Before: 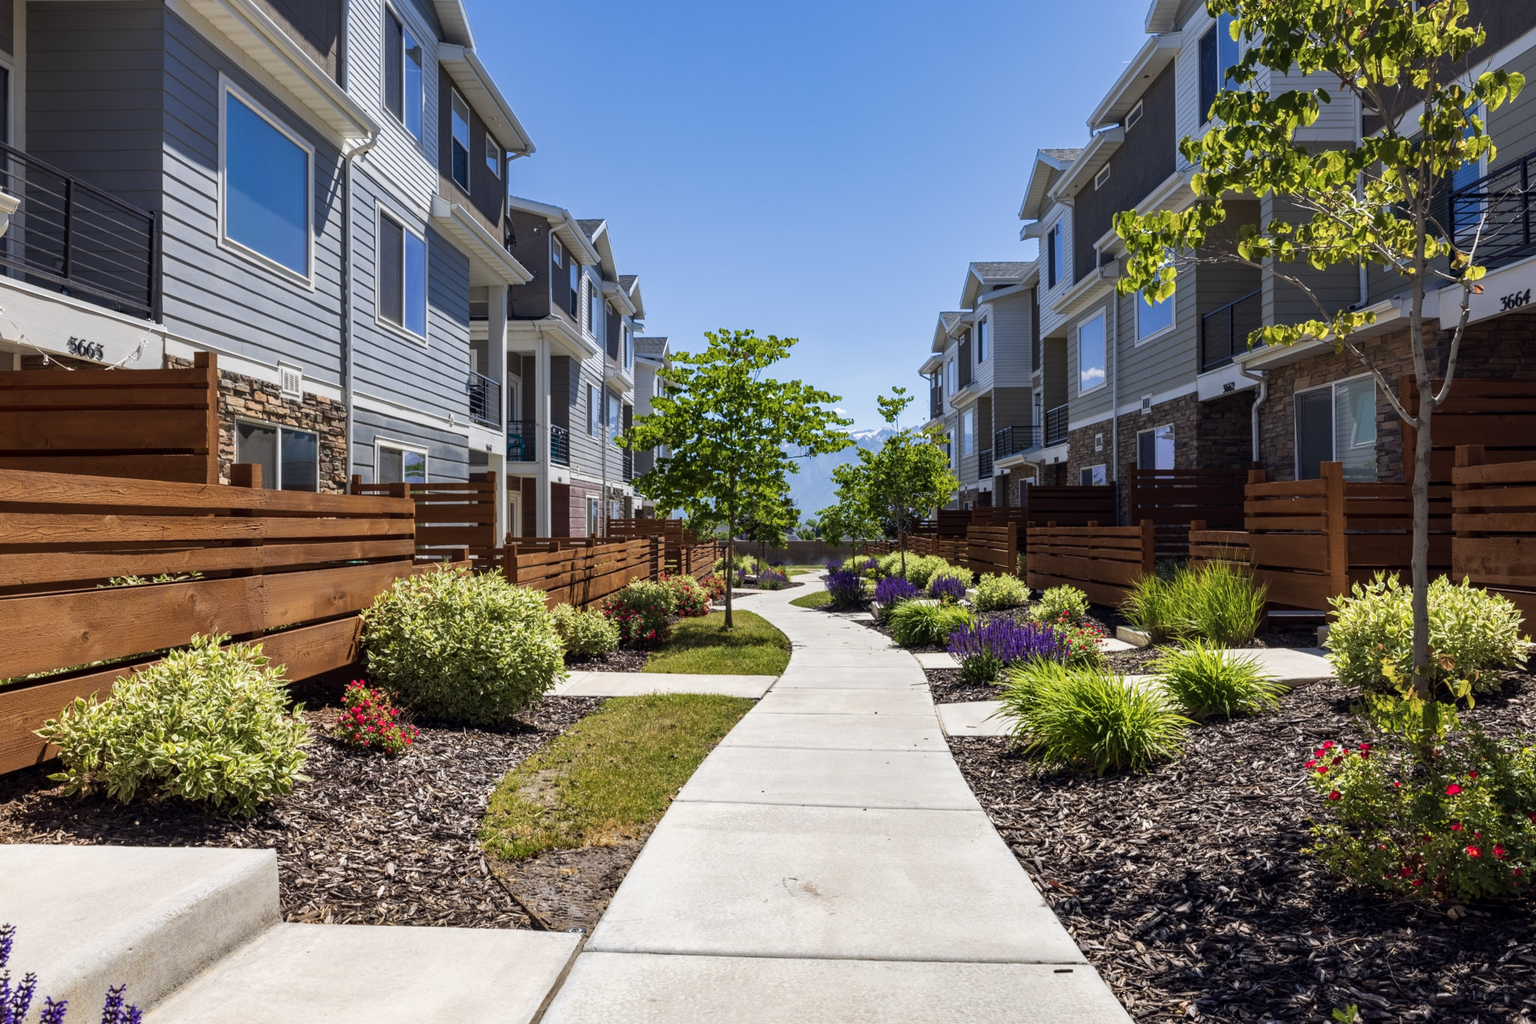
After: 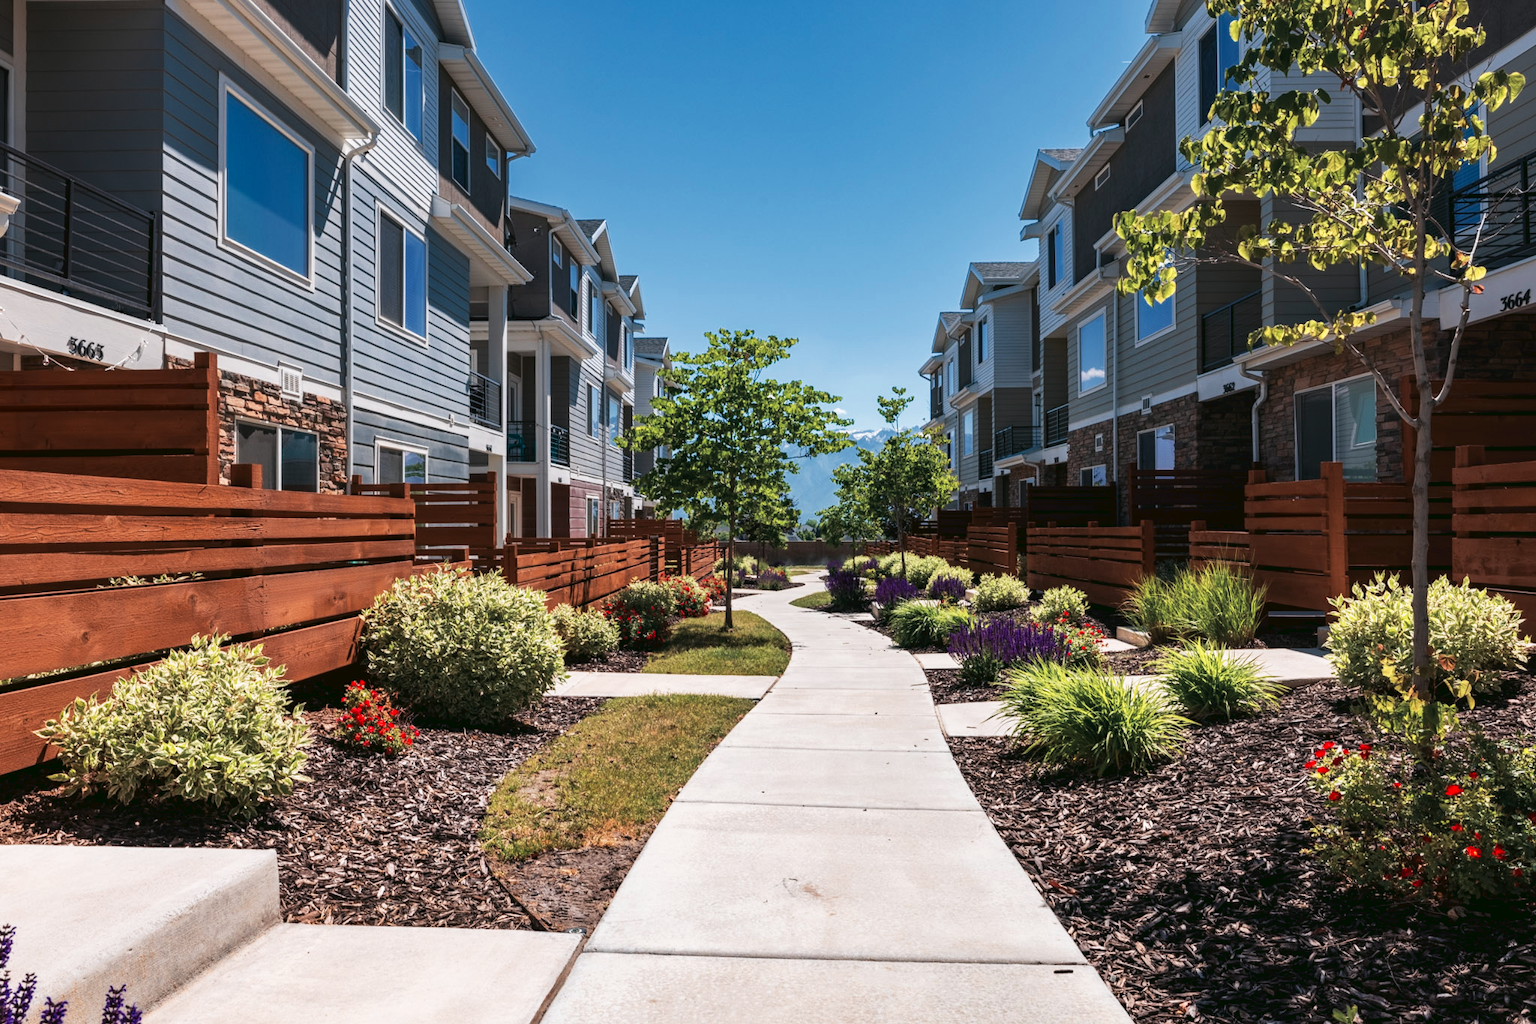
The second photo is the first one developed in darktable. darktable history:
tone curve: curves: ch0 [(0, 0) (0.003, 0.038) (0.011, 0.035) (0.025, 0.03) (0.044, 0.044) (0.069, 0.062) (0.1, 0.087) (0.136, 0.114) (0.177, 0.15) (0.224, 0.193) (0.277, 0.242) (0.335, 0.299) (0.399, 0.361) (0.468, 0.437) (0.543, 0.521) (0.623, 0.614) (0.709, 0.717) (0.801, 0.817) (0.898, 0.913) (1, 1)], preserve colors none
color look up table: target L [95.05, 94.6, 90.21, 91.97, 70.63, 71.84, 64.68, 54.74, 45.68, 42.88, 3.405, 200.59, 86.43, 72.38, 69.48, 64.48, 64.13, 60.52, 54.94, 54.92, 50.23, 45.69, 37.9, 30.51, 24.71, 19.92, 77.24, 66.59, 64.67, 67.75, 58.06, 56.63, 51.52, 51.75, 35.55, 23.15, 38.23, 33.71, 22, 20.68, 20.15, 1.601, 0.2, 92.38, 86.24, 71.1, 75.11, 55.88, 44.88], target a [-27.31, -6.081, -46.5, -15.27, -43.62, -47.13, -10.92, -35.51, -27.73, -17.71, -10.41, 0, 9.348, 31.09, 20.94, 51.23, 30.49, 29.34, 72.12, 70.36, 64.23, 62.89, 24.03, 8.246, 37.12, 17, 17.98, 51.21, 30.97, 0.852, 65.35, 75.8, 15.94, 20.78, 21.23, 48.44, 58.64, -4.62, 47.34, 32.27, 28.2, 16.44, 1.441, -10.62, -45.03, -7.127, -35.1, -10.1, -12.79], target b [24.28, 20.38, -4.161, 52.23, 9.103, 30.98, 30.48, 25.65, -3.043, 23.15, 5.464, 0, 34.27, 44.32, 28.27, 29.61, 14.51, 48.52, 55.74, 66.62, 35.36, 57.72, 34.96, 3.173, 35.29, 24.6, -7.812, 3.815, -24.7, -0.237, -6.659, -10.24, -46.35, -13.93, -61.45, -77.78, 14.47, -17.06, -39.64, -41.99, -0.911, -37.9, -13.62, -4.516, -24.06, -23.82, -18.19, -41.28, -27.26], num patches 49
